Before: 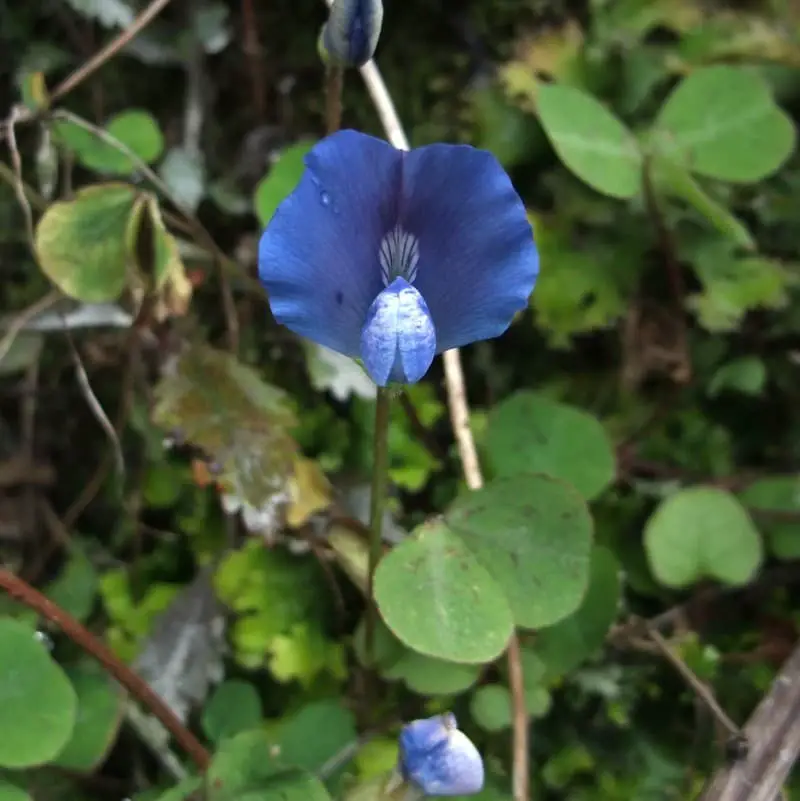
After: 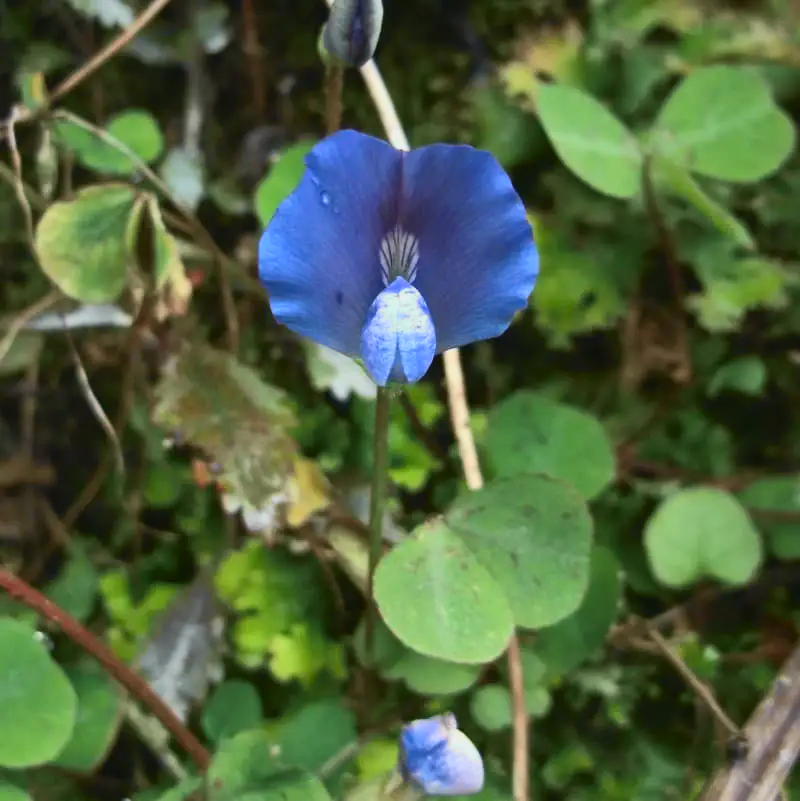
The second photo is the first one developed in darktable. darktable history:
tone curve: curves: ch0 [(0, 0.026) (0.181, 0.223) (0.405, 0.46) (0.456, 0.528) (0.634, 0.728) (0.877, 0.89) (0.984, 0.935)]; ch1 [(0, 0) (0.443, 0.43) (0.492, 0.488) (0.566, 0.579) (0.595, 0.625) (0.65, 0.657) (0.696, 0.725) (1, 1)]; ch2 [(0, 0) (0.33, 0.301) (0.421, 0.443) (0.447, 0.489) (0.495, 0.494) (0.537, 0.57) (0.586, 0.591) (0.663, 0.686) (1, 1)], color space Lab, independent channels, preserve colors none
tone curve #1: curves: ch0 [(0, 0.026) (0.181, 0.223) (0.405, 0.46) (0.456, 0.528) (0.634, 0.728) (0.877, 0.89) (0.984, 0.935)]; ch1 [(0, 0) (0.443, 0.43) (0.492, 0.488) (0.566, 0.579) (0.595, 0.625) (0.608, 0.667) (0.65, 0.729) (1, 1)]; ch2 [(0, 0) (0.33, 0.301) (0.421, 0.443) (0.447, 0.489) (0.495, 0.494) (0.537, 0.57) (0.586, 0.591) (0.663, 0.686) (1, 1)], color space Lab, independent channels, preserve colors none
